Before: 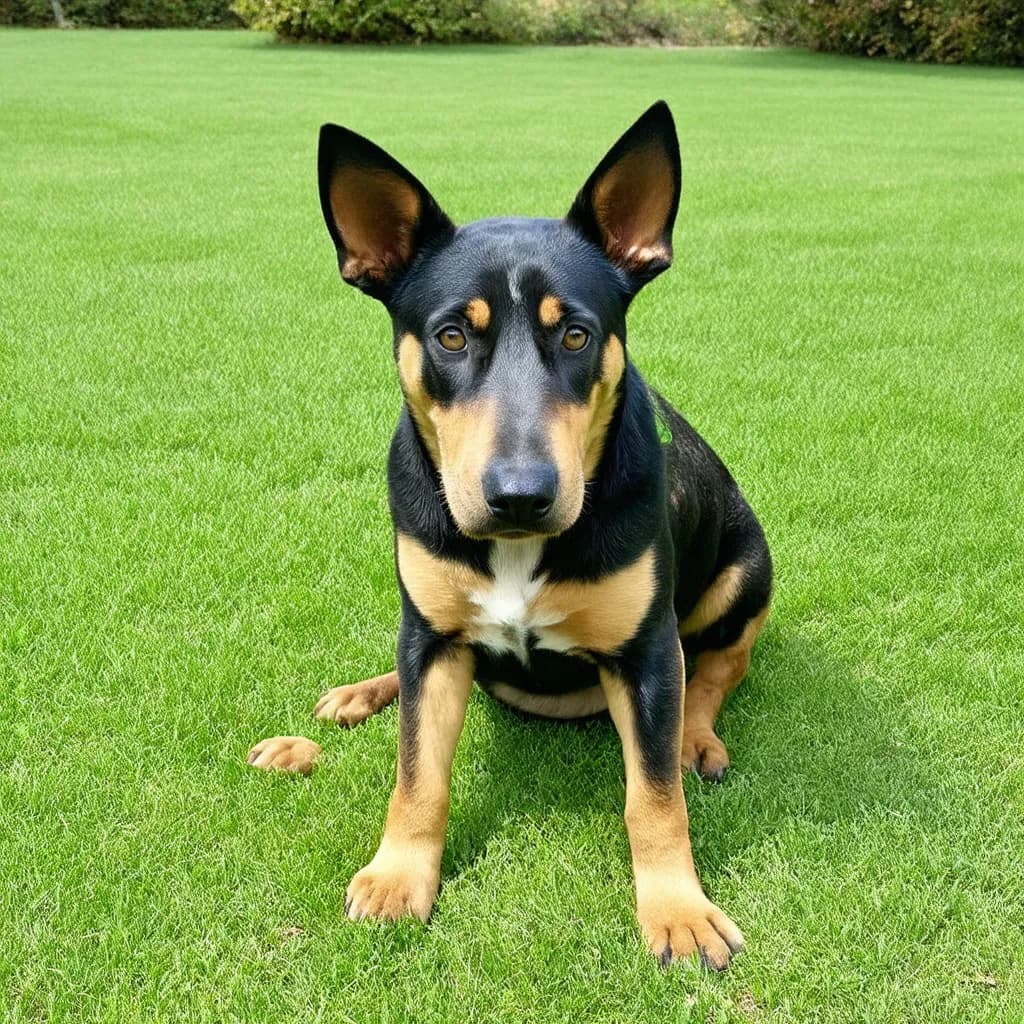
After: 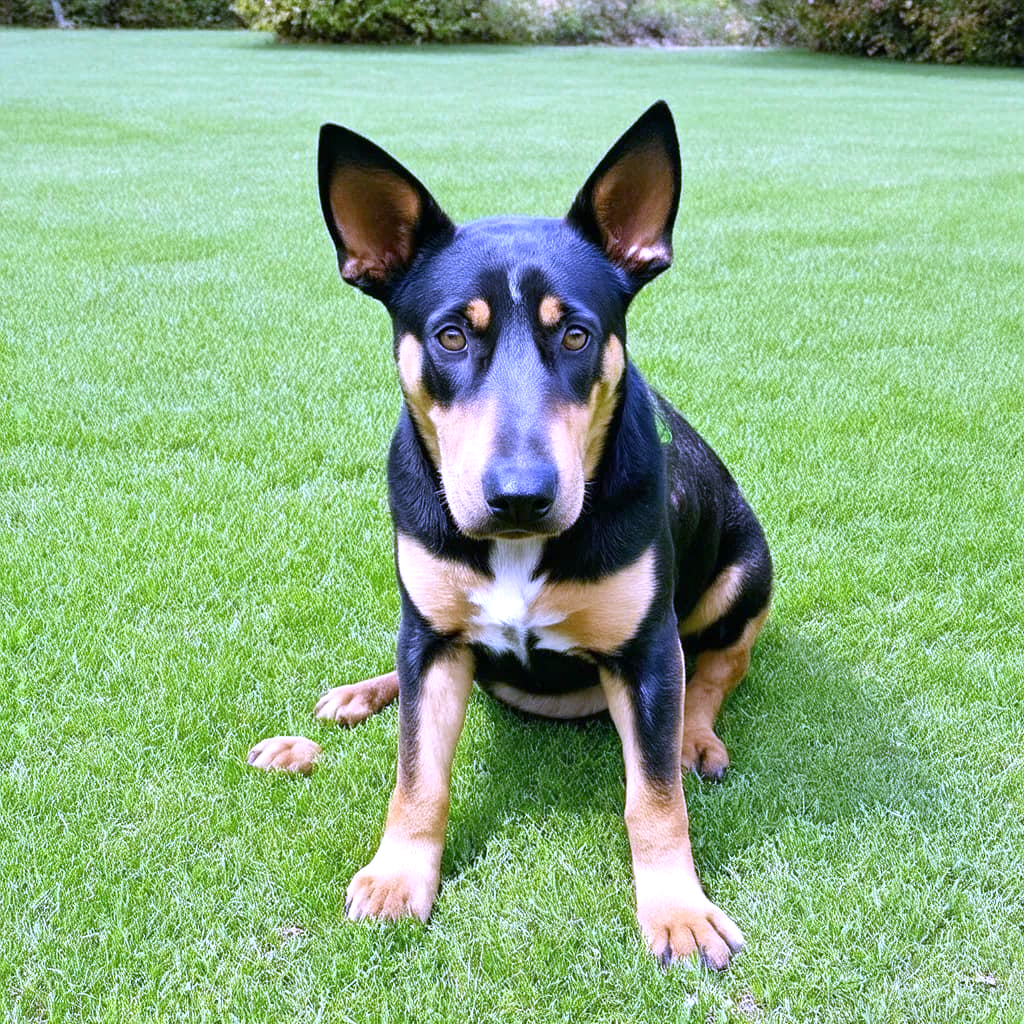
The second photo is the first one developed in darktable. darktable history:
white balance: red 0.98, blue 1.61
exposure: exposure 0.236 EV, compensate highlight preservation false
